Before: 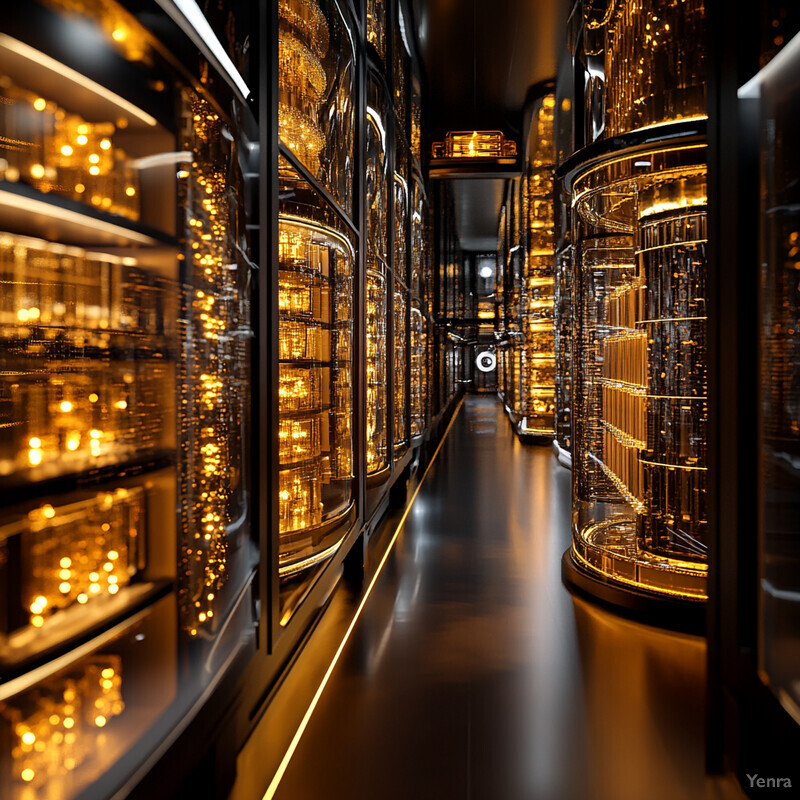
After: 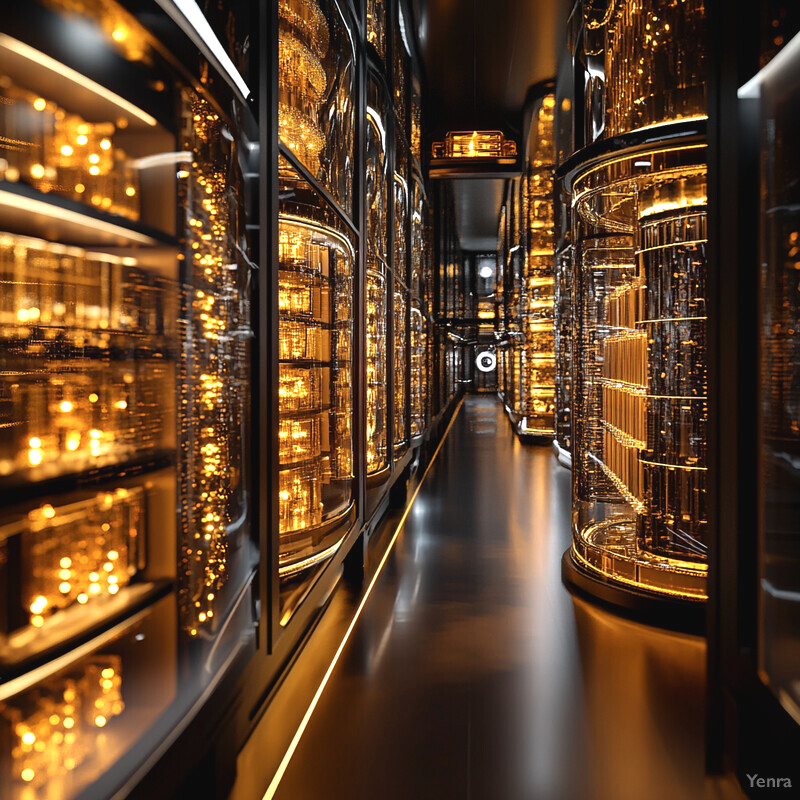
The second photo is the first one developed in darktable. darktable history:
contrast brightness saturation: contrast -0.07, brightness -0.033, saturation -0.108
exposure: black level correction 0, exposure 0.499 EV, compensate highlight preservation false
